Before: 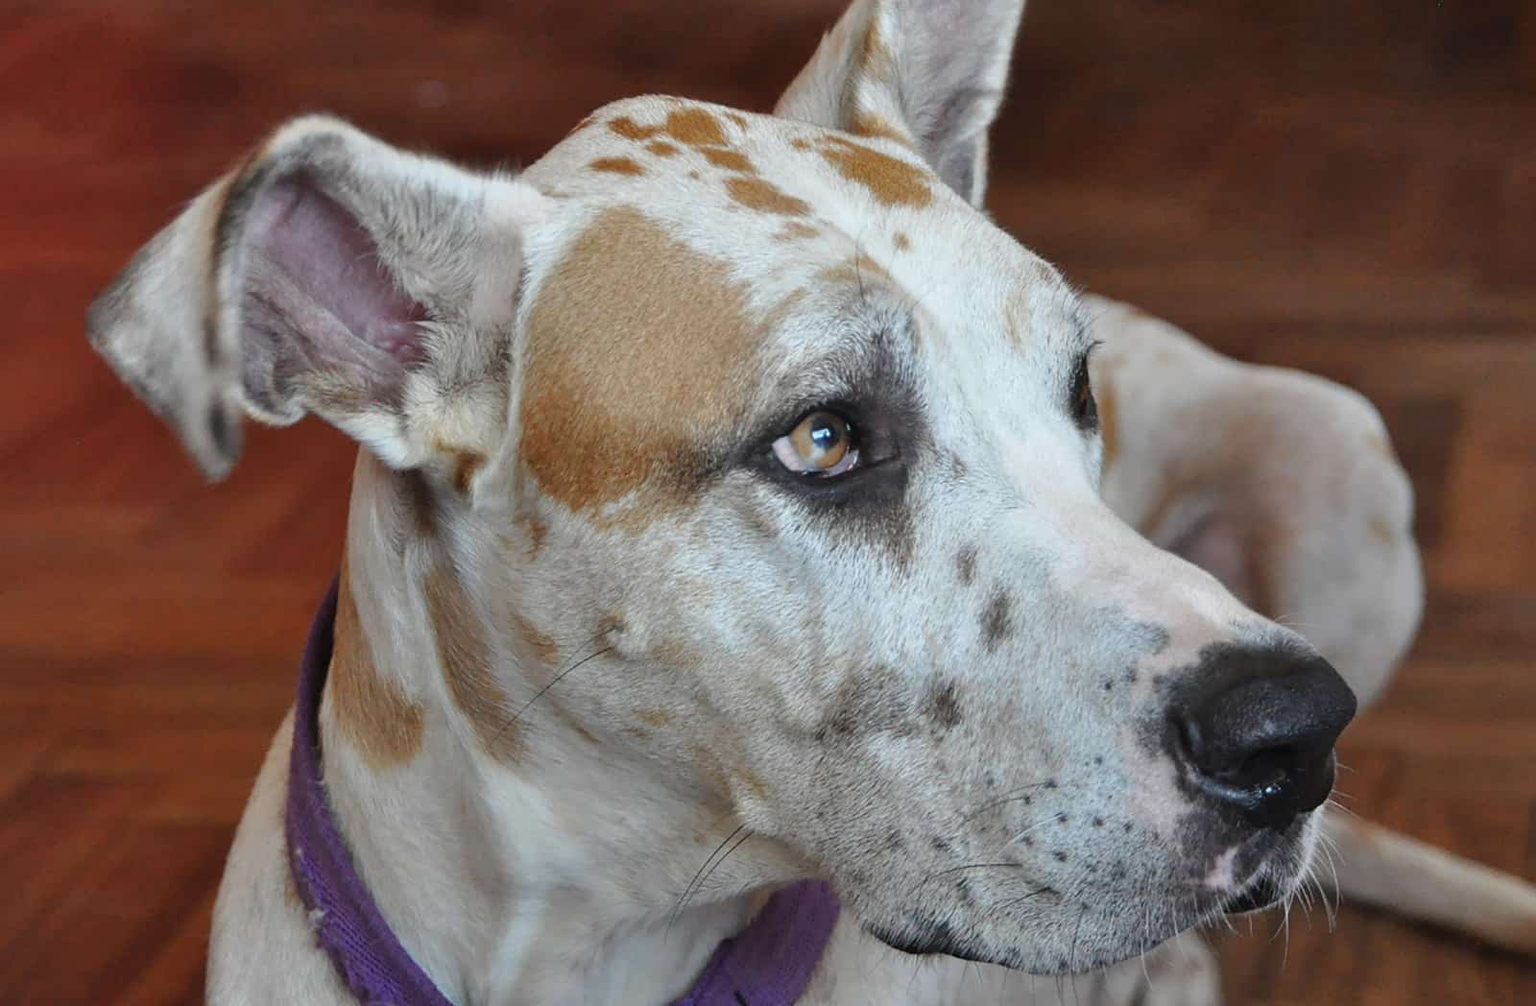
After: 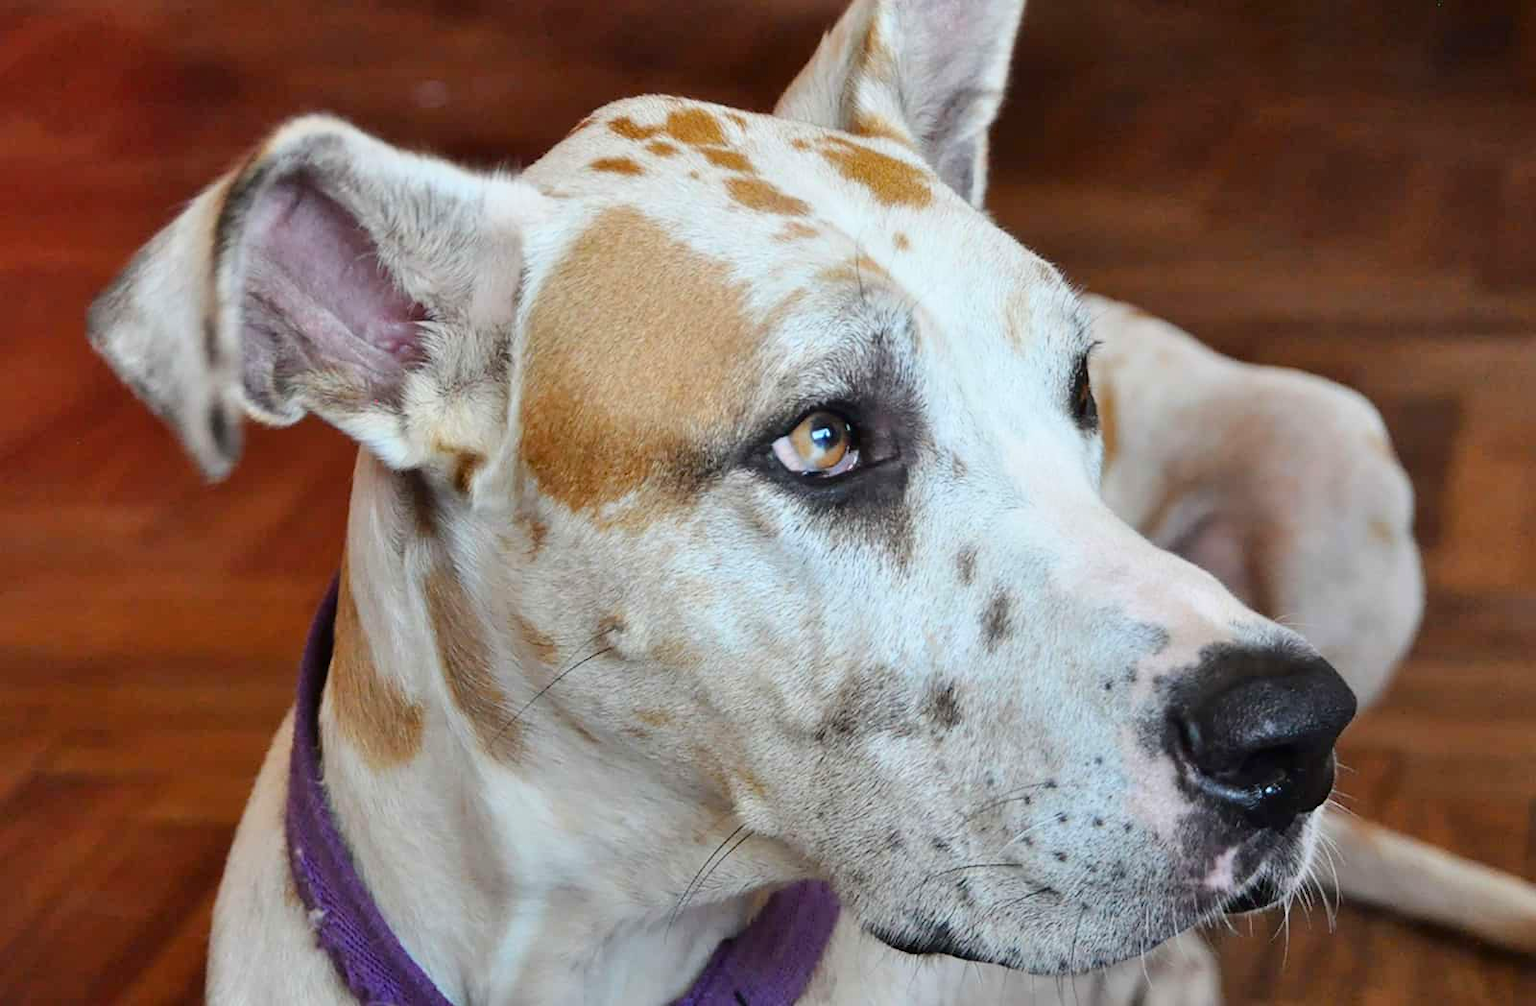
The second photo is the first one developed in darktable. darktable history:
color balance rgb: linear chroma grading › global chroma 1.313%, linear chroma grading › mid-tones -0.731%, perceptual saturation grading › global saturation 19.841%, global vibrance 20%
tone curve: curves: ch0 [(0, 0) (0.004, 0.001) (0.133, 0.112) (0.325, 0.362) (0.832, 0.893) (1, 1)], color space Lab, independent channels, preserve colors none
